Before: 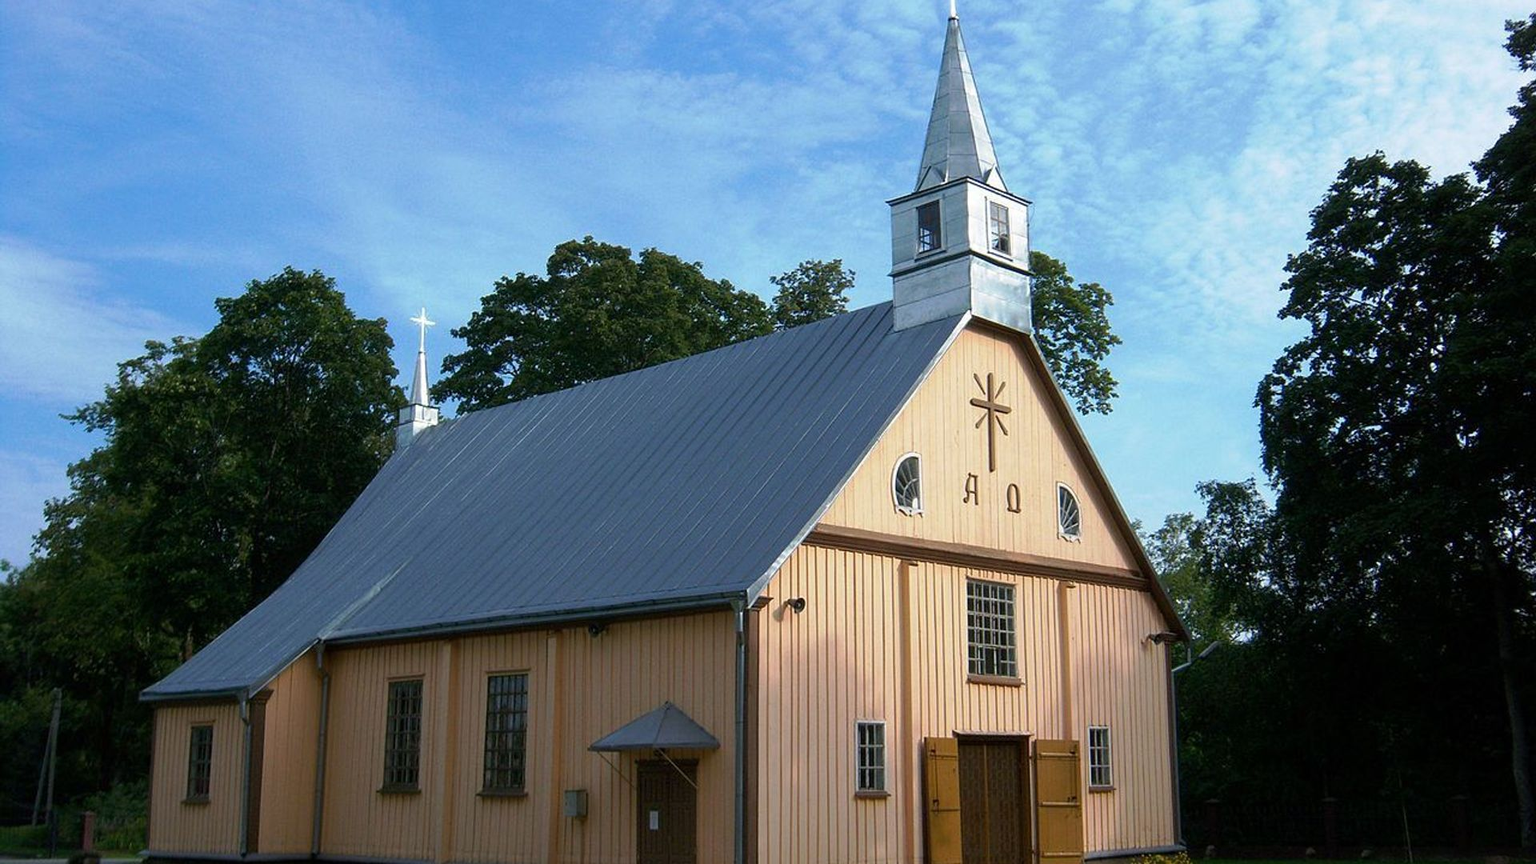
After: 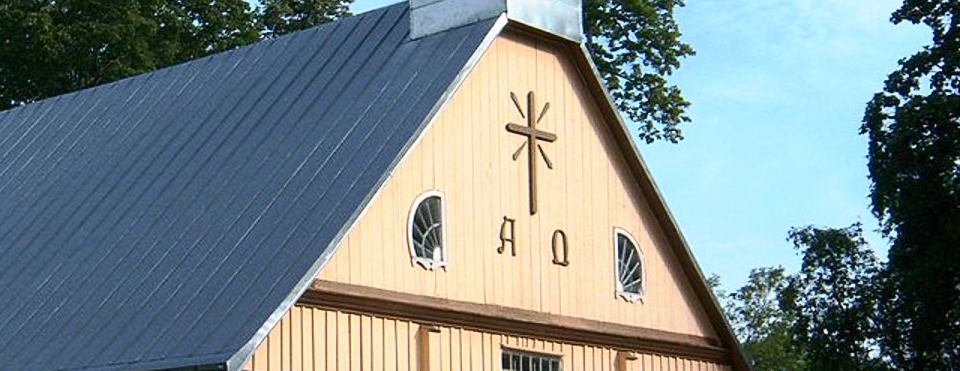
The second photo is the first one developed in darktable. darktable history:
crop: left 36.844%, top 34.757%, right 13.133%, bottom 30.803%
contrast brightness saturation: contrast 0.239, brightness 0.092
tone equalizer: edges refinement/feathering 500, mask exposure compensation -1.57 EV, preserve details no
